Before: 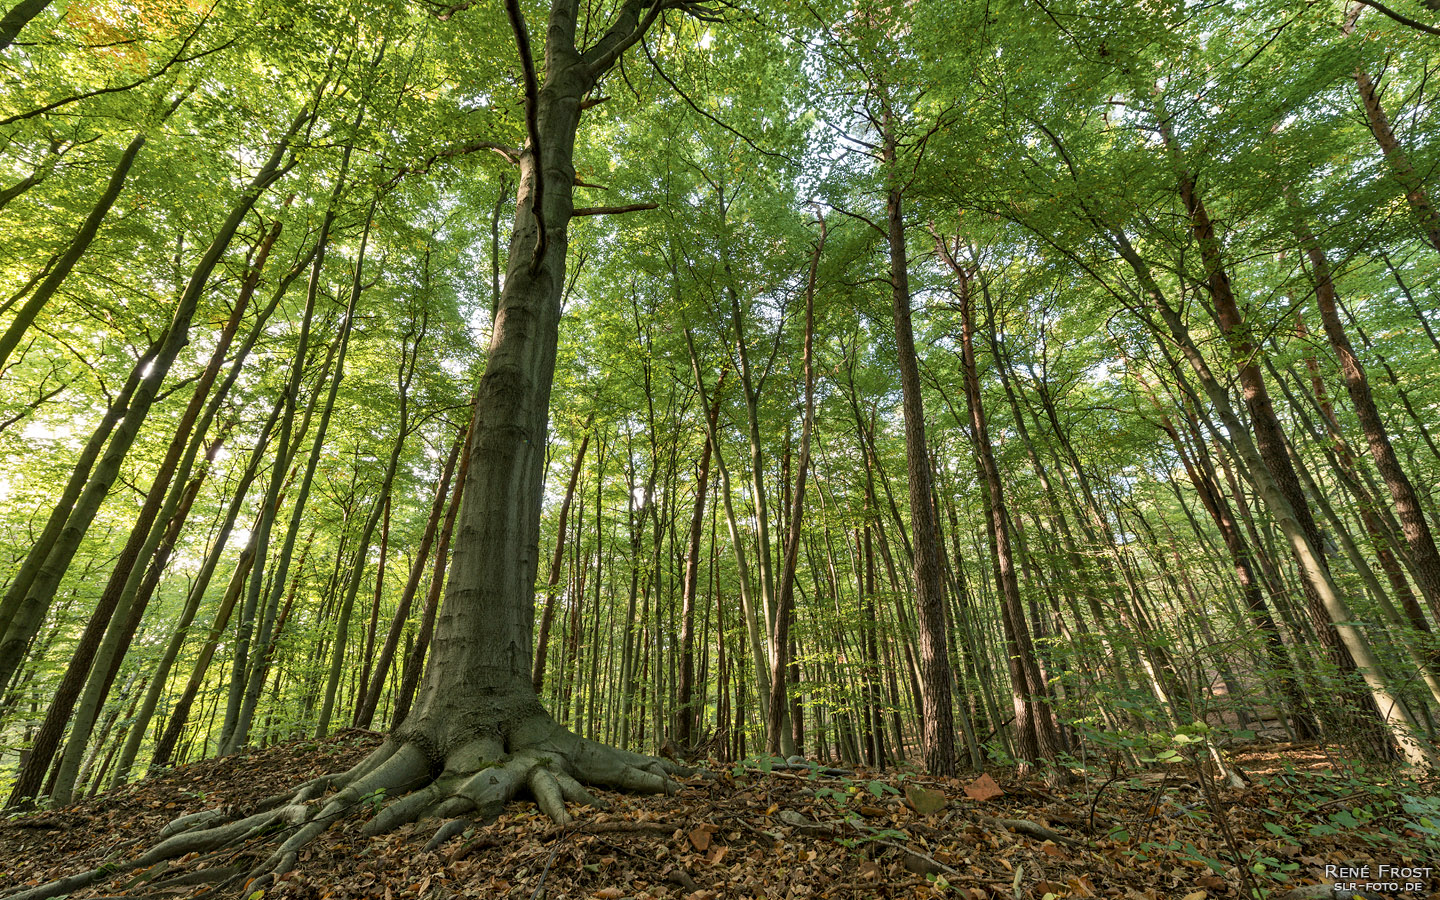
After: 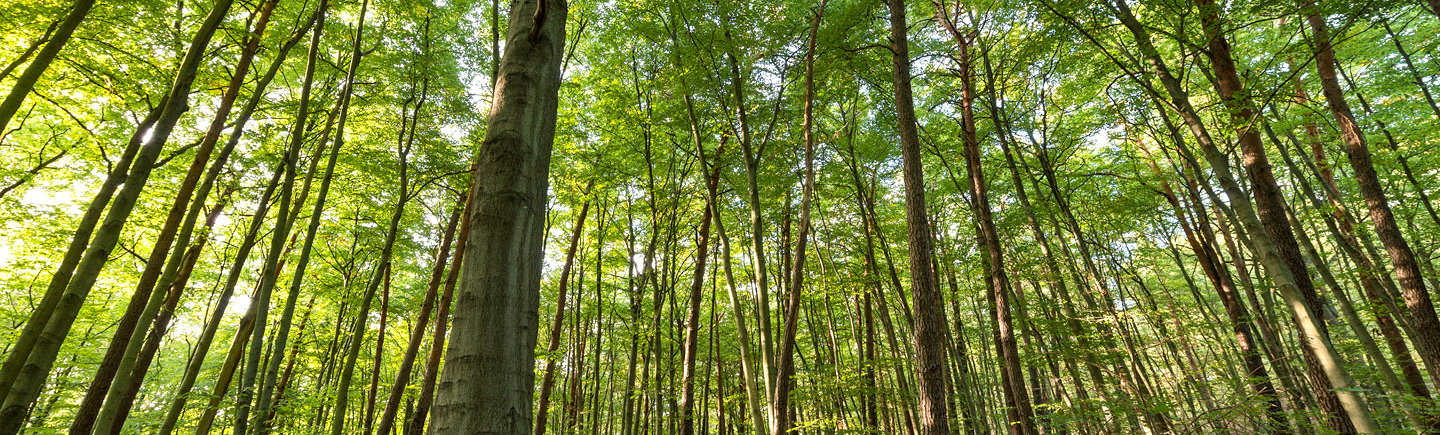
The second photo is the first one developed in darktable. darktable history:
color balance: lift [1, 1, 0.999, 1.001], gamma [1, 1.003, 1.005, 0.995], gain [1, 0.992, 0.988, 1.012], contrast 5%, output saturation 110%
crop and rotate: top 26.056%, bottom 25.543%
exposure: exposure 0.2 EV, compensate highlight preservation false
